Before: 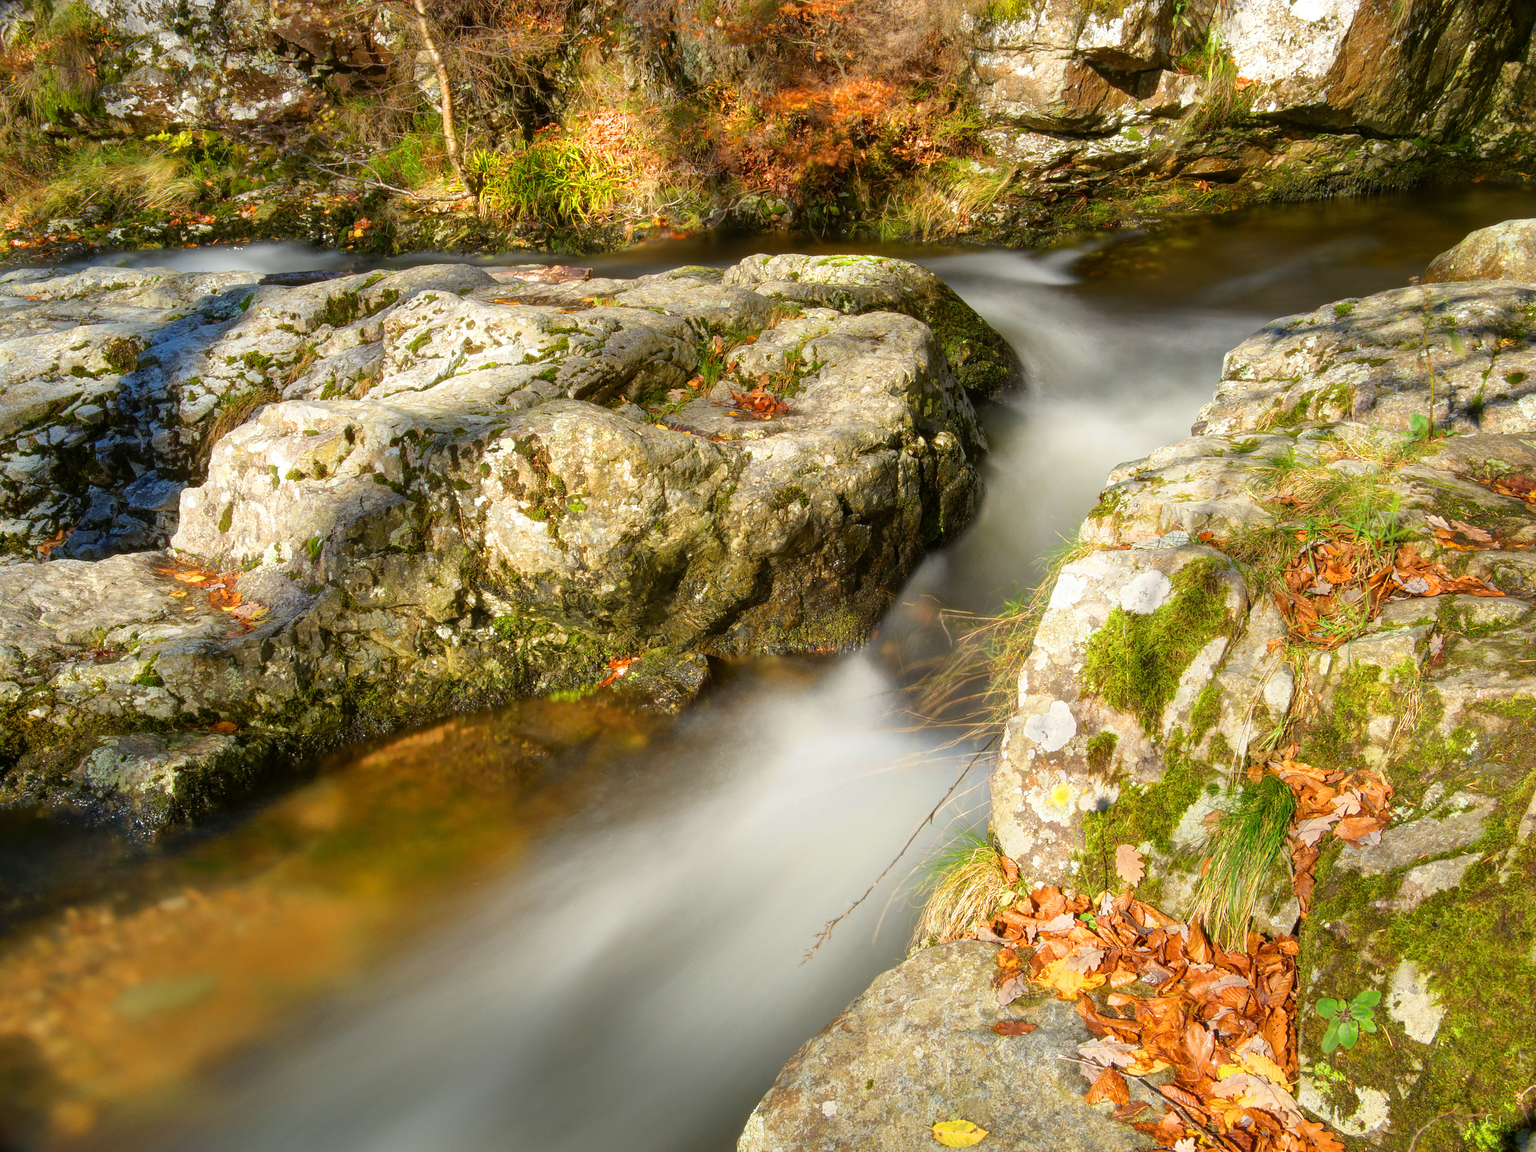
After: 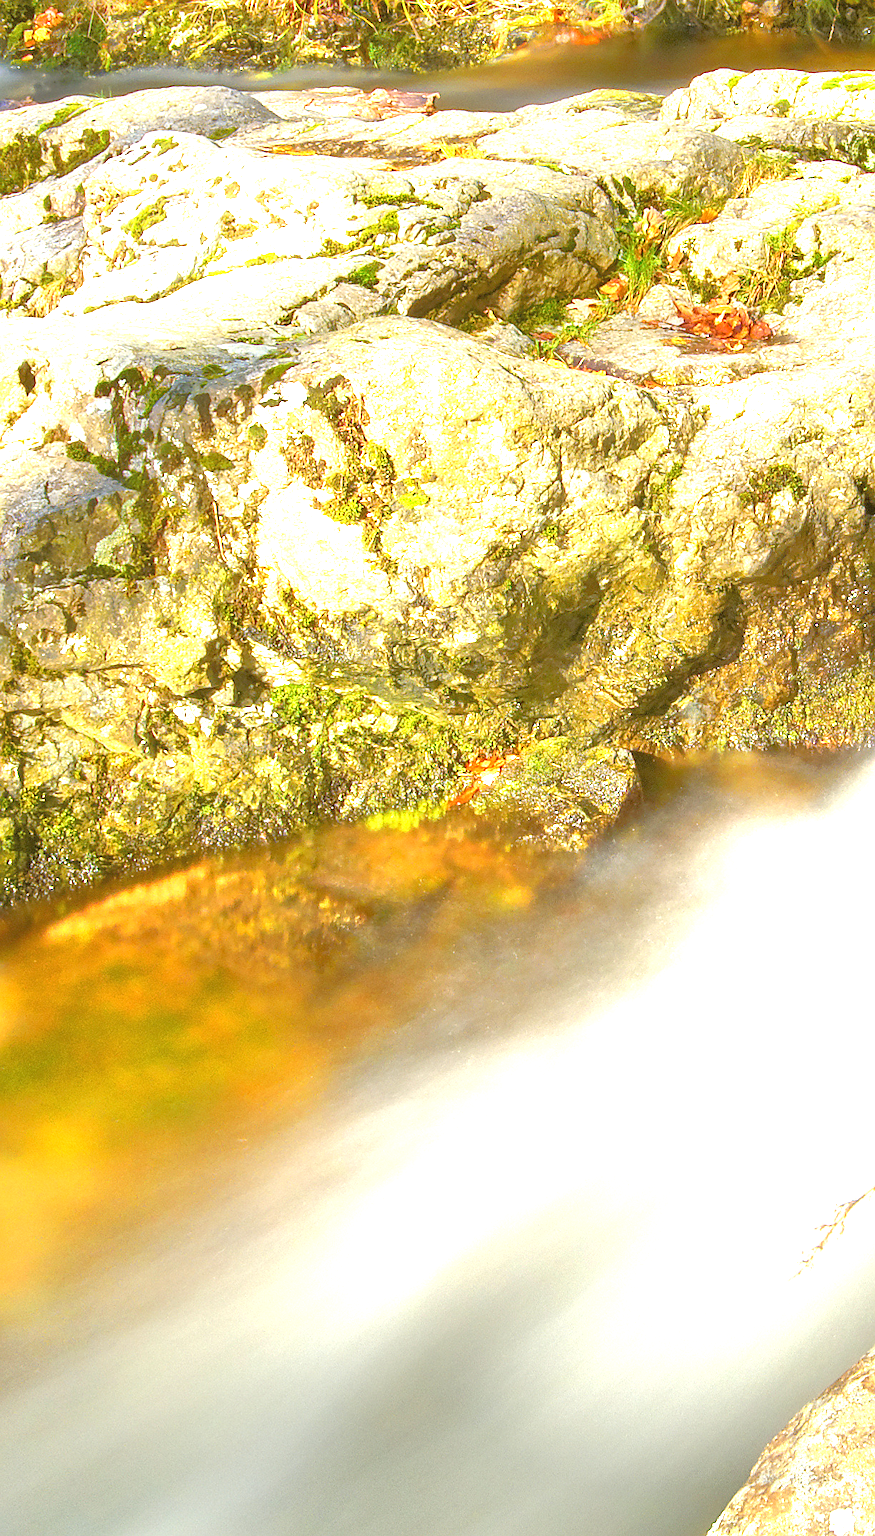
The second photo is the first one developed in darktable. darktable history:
exposure: black level correction 0, exposure 1.625 EV, compensate exposure bias true, compensate highlight preservation false
sharpen: on, module defaults
tone equalizer: -8 EV 2 EV, -7 EV 2 EV, -6 EV 2 EV, -5 EV 2 EV, -4 EV 2 EV, -3 EV 1.5 EV, -2 EV 1 EV, -1 EV 0.5 EV
crop and rotate: left 21.77%, top 18.528%, right 44.676%, bottom 2.997%
